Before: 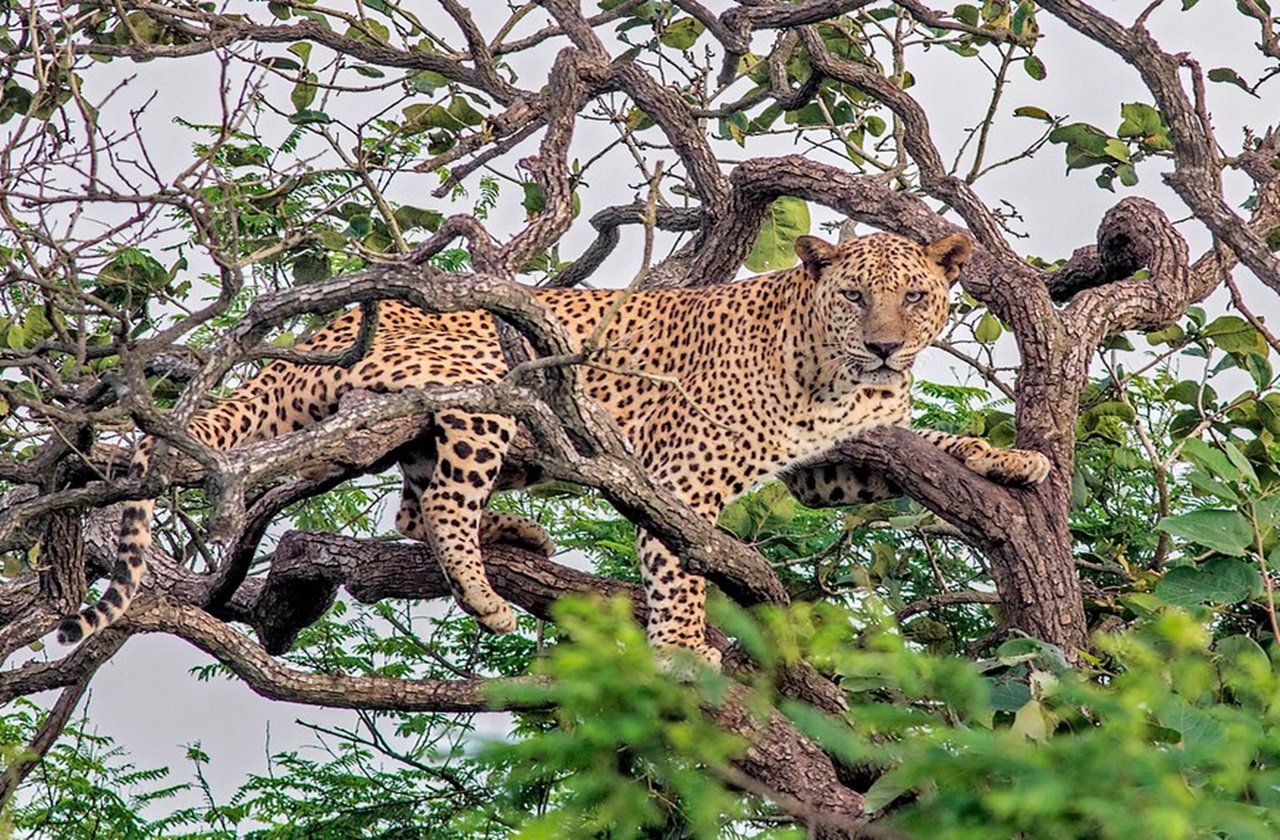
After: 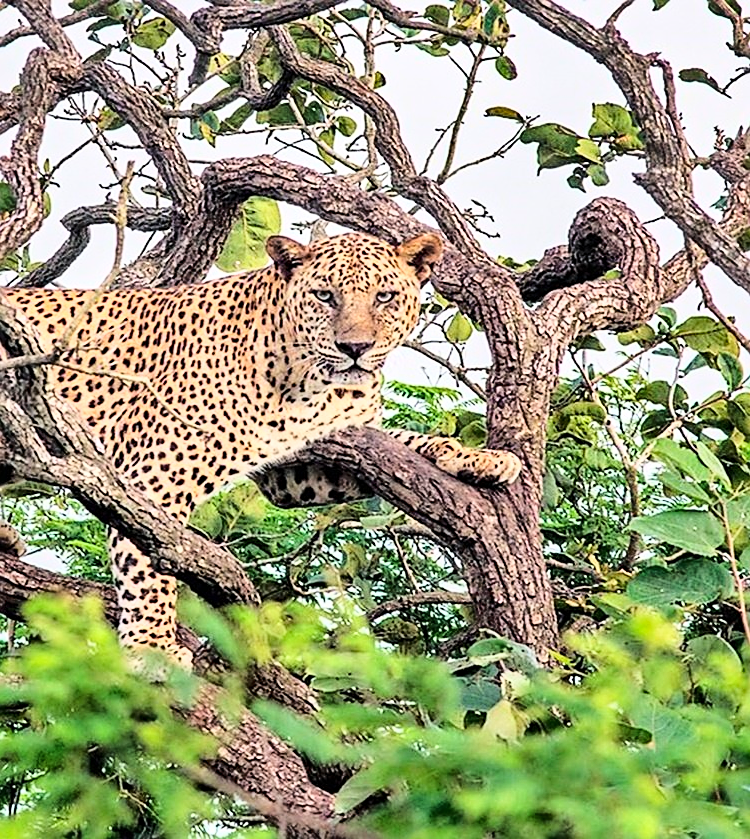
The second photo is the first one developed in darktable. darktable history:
crop: left 41.381%
sharpen: on, module defaults
shadows and highlights: soften with gaussian
base curve: curves: ch0 [(0, 0) (0.032, 0.037) (0.105, 0.228) (0.435, 0.76) (0.856, 0.983) (1, 1)]
